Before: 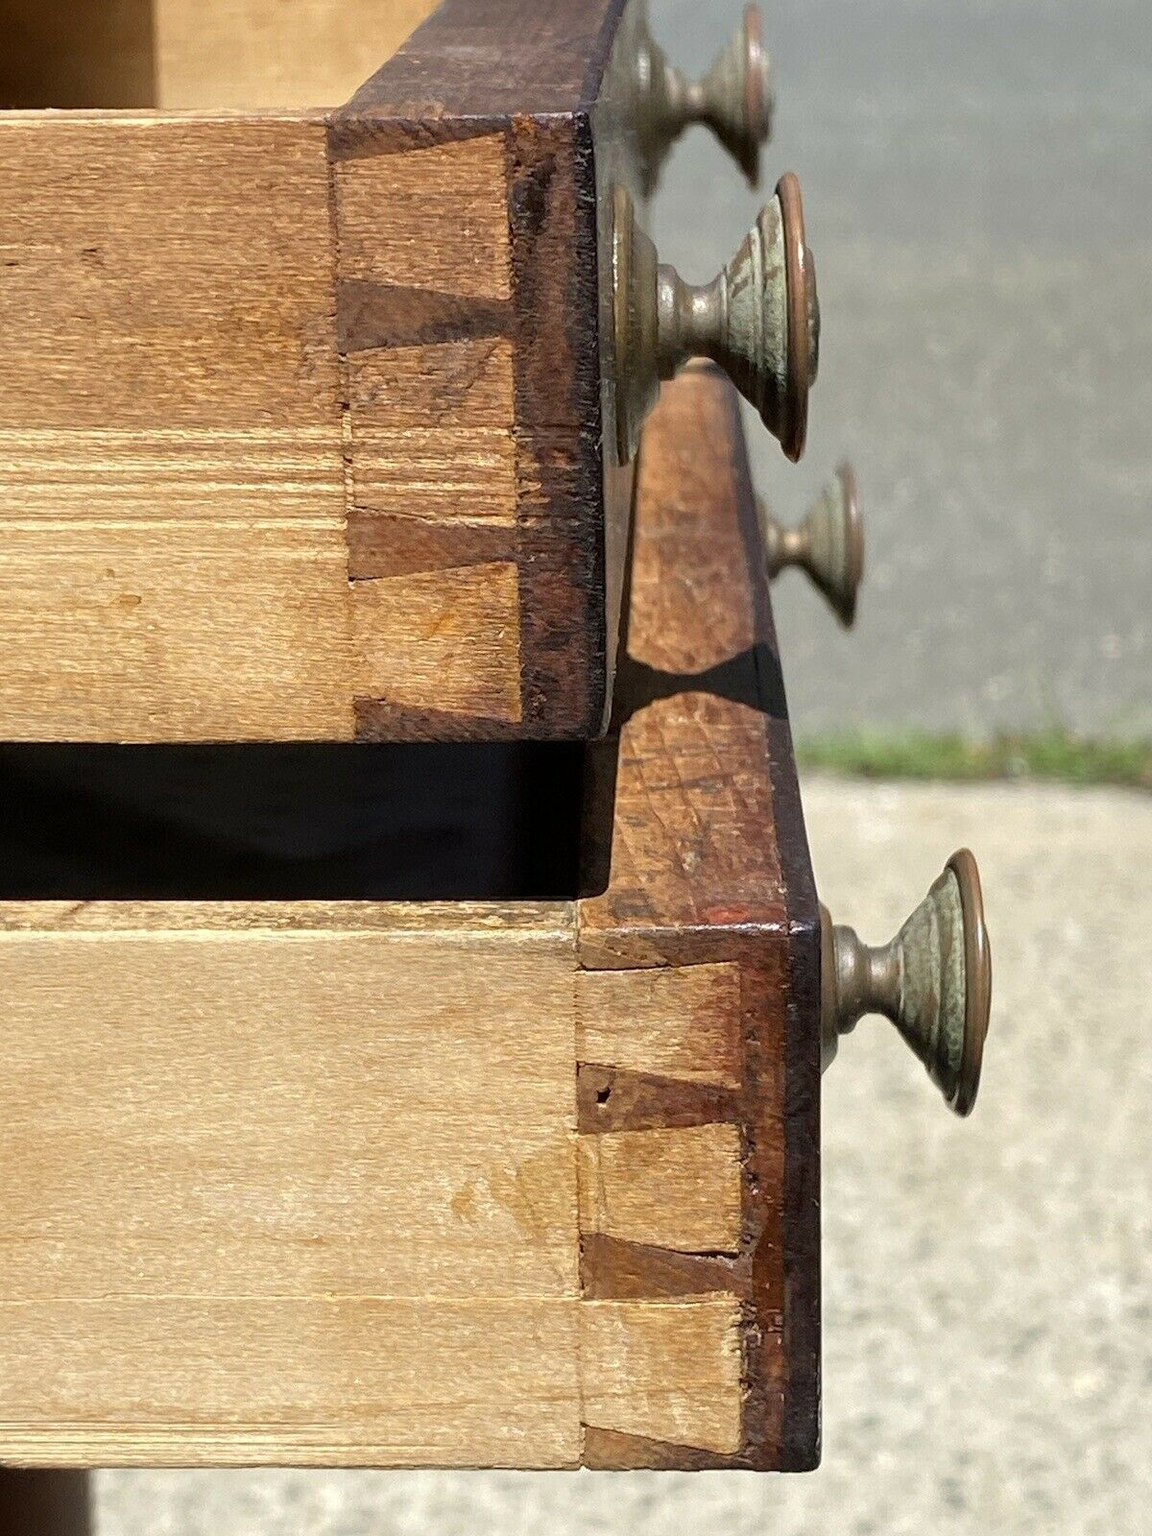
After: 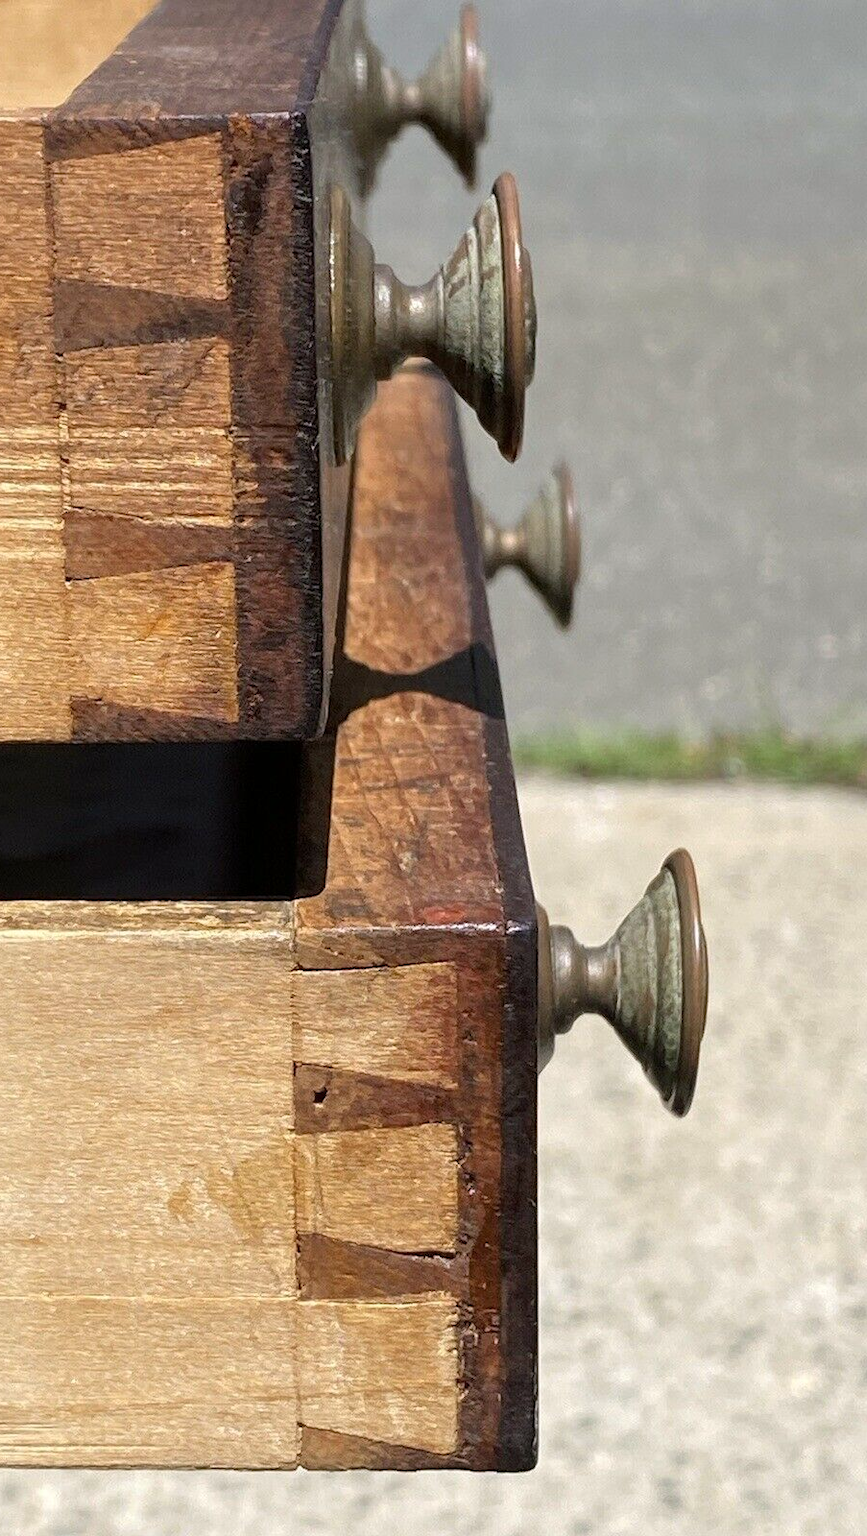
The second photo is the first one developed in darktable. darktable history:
crop and rotate: left 24.6%
white balance: red 1.009, blue 1.027
